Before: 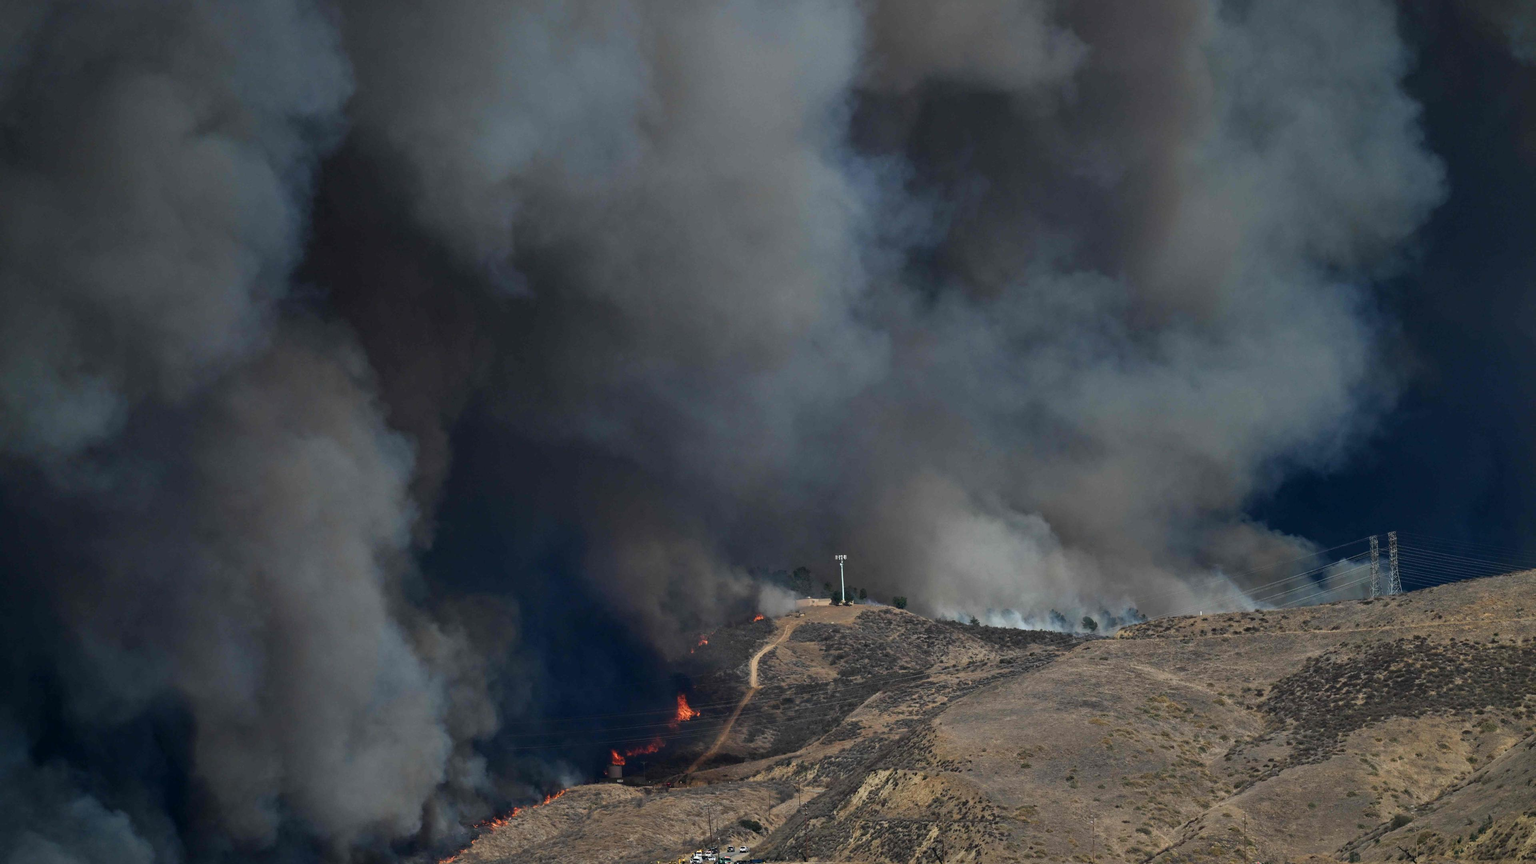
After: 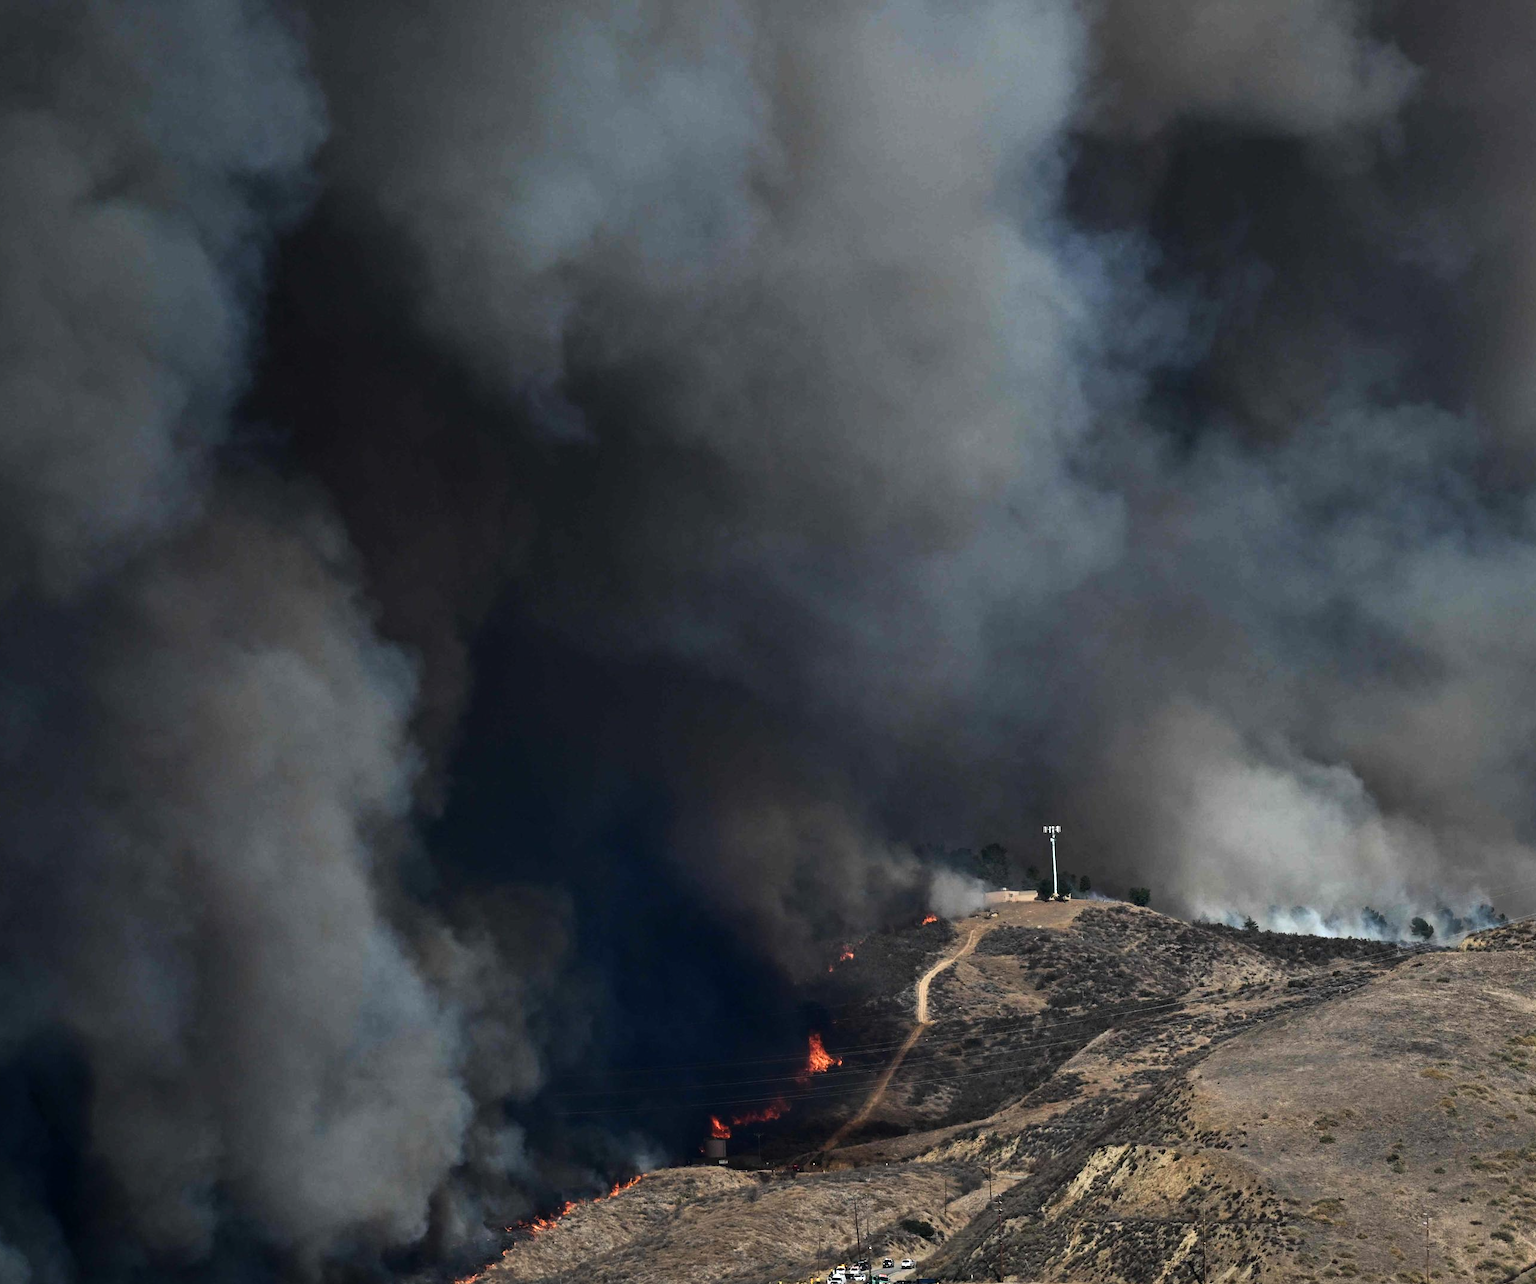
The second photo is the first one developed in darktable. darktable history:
tone equalizer: -8 EV -0.771 EV, -7 EV -0.707 EV, -6 EV -0.634 EV, -5 EV -0.378 EV, -3 EV 0.39 EV, -2 EV 0.6 EV, -1 EV 0.68 EV, +0 EV 0.728 EV, edges refinement/feathering 500, mask exposure compensation -1.57 EV, preserve details no
crop and rotate: left 8.738%, right 24.036%
